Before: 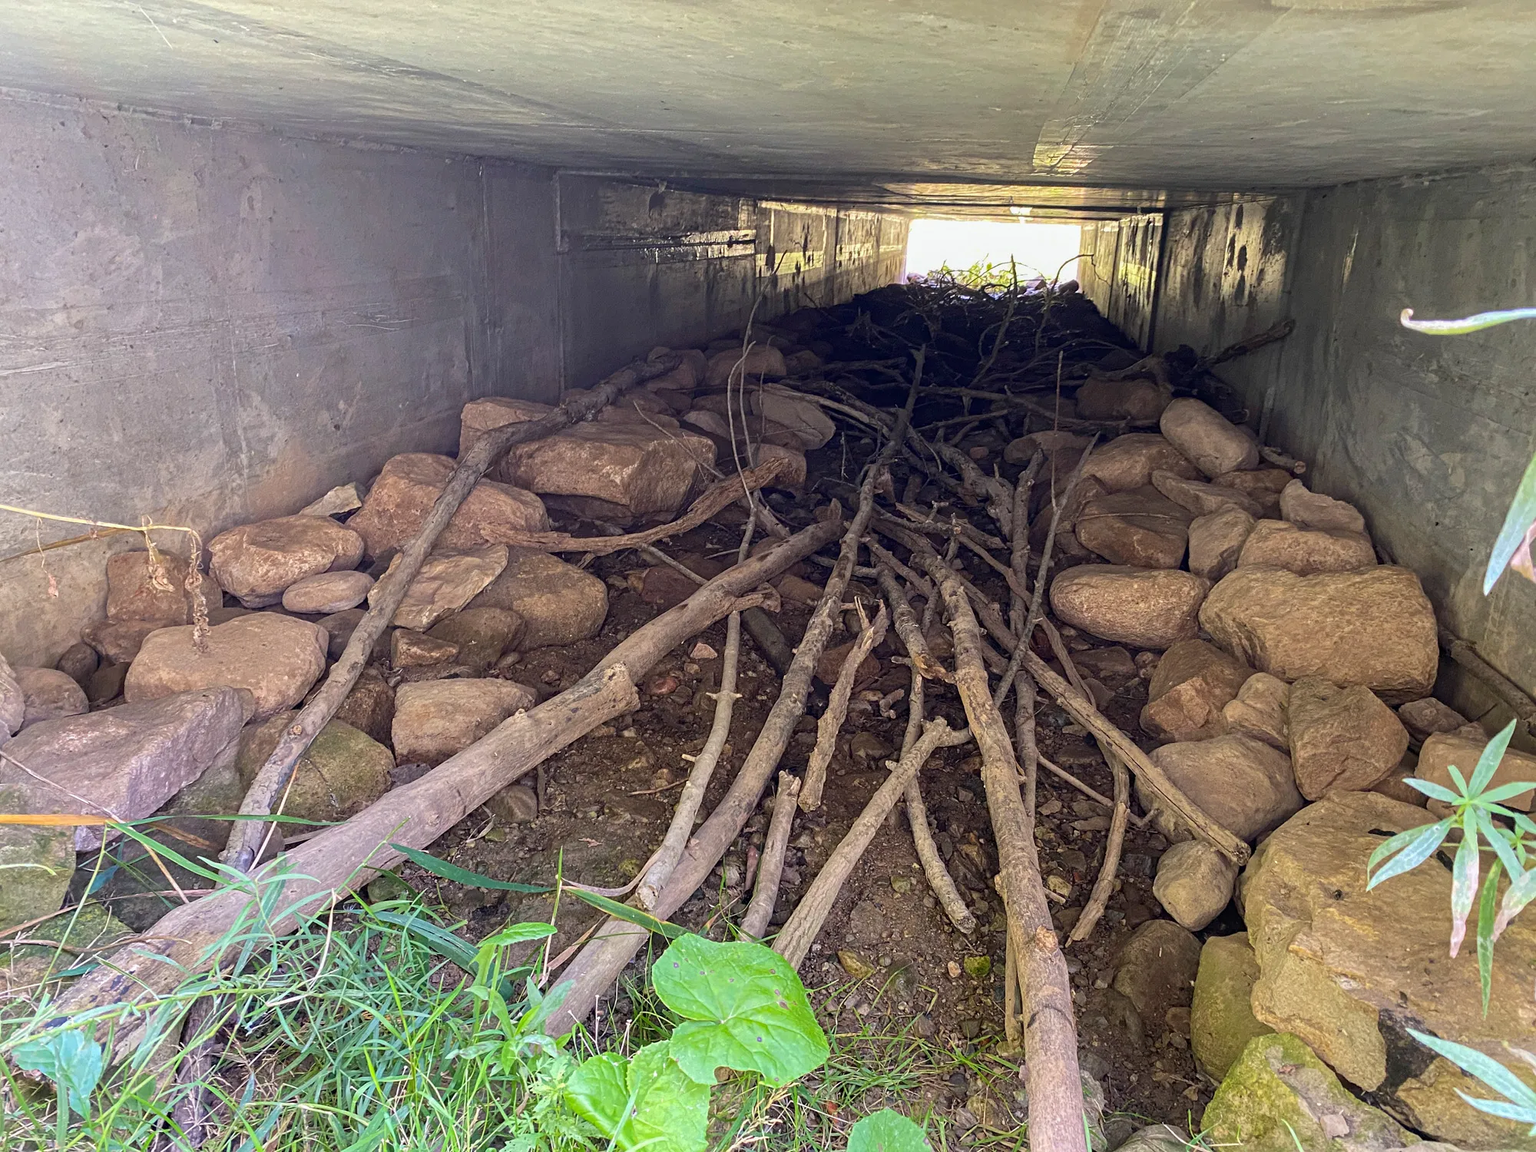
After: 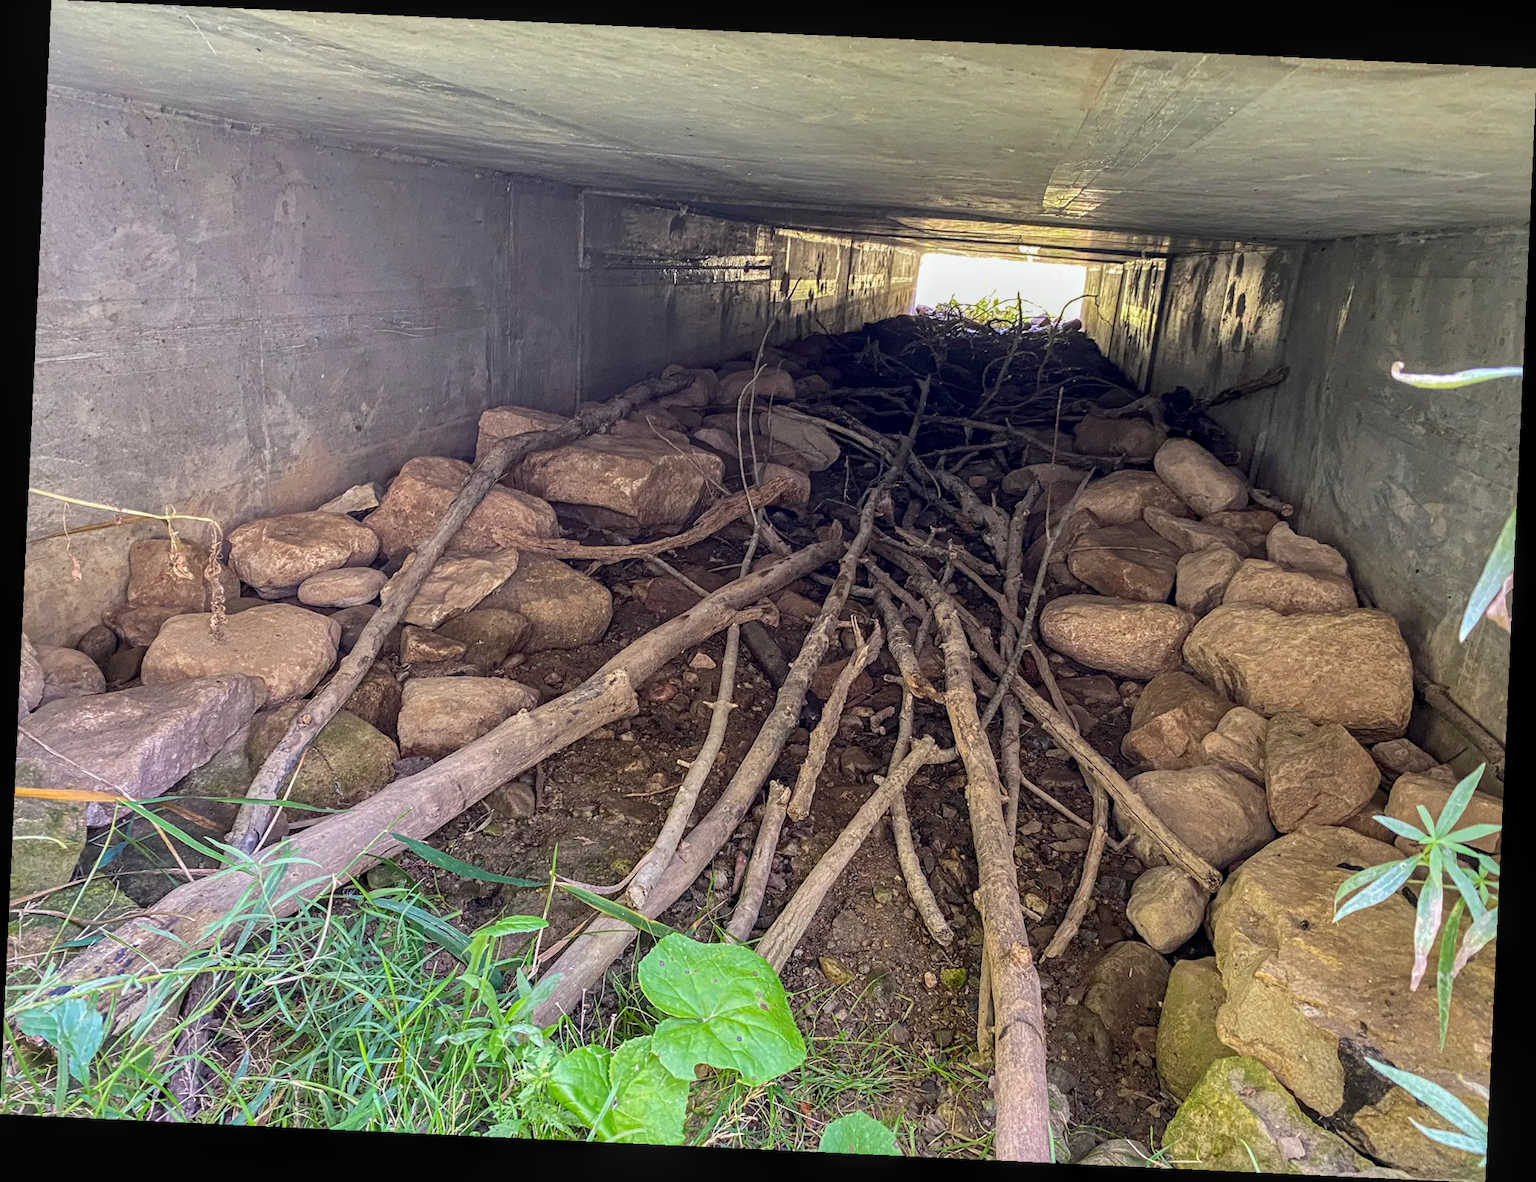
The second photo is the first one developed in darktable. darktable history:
shadows and highlights: shadows 25.24, highlights -24.8
local contrast: on, module defaults
crop and rotate: angle -2.66°
